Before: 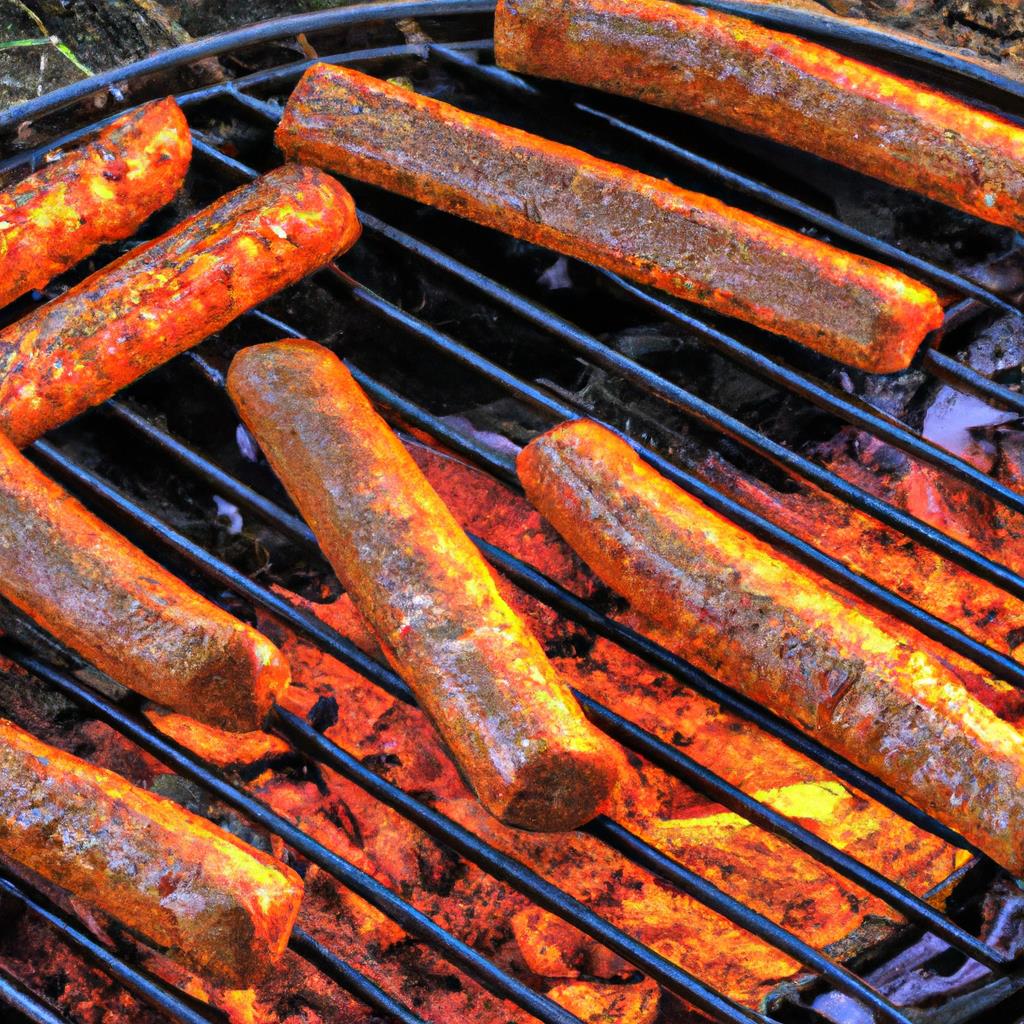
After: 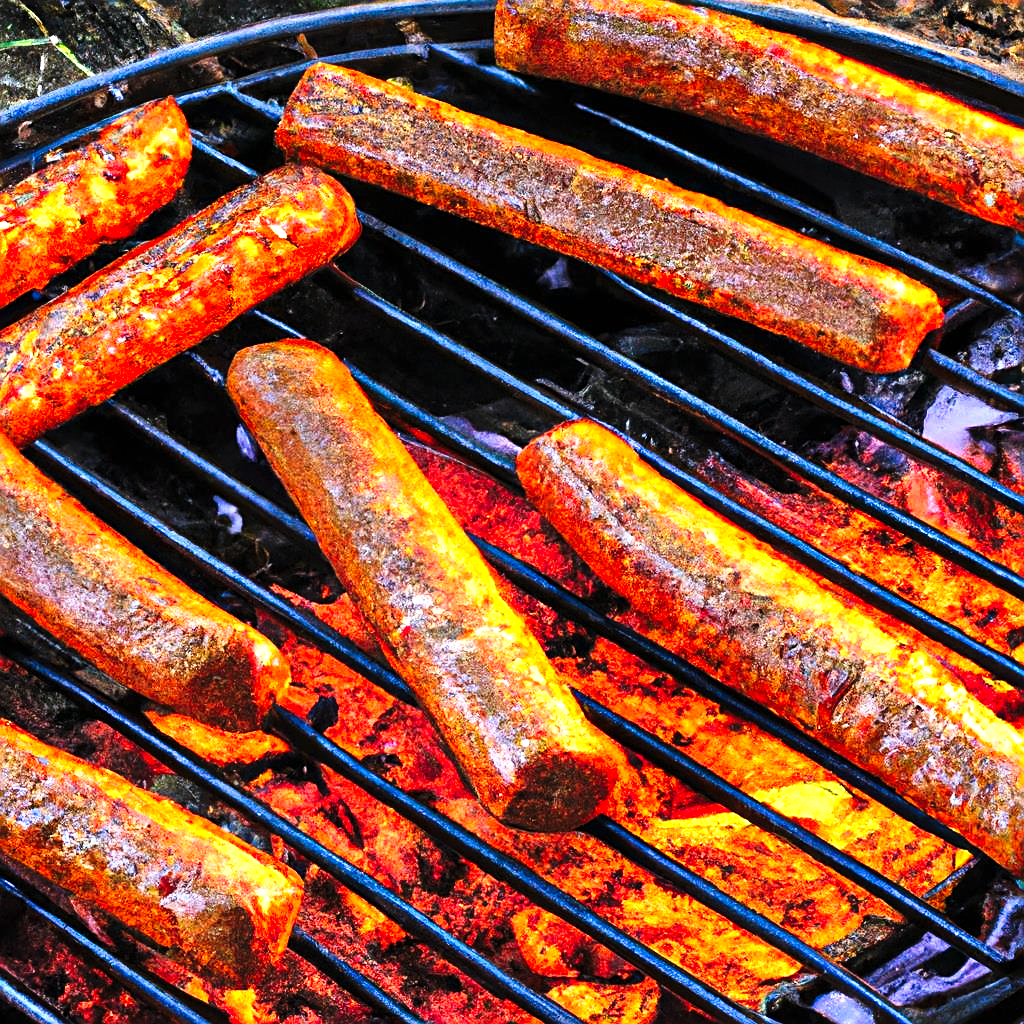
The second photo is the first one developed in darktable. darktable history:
sharpen: on, module defaults
exposure: black level correction -0.002, exposure 0.708 EV, compensate exposure bias true, compensate highlight preservation false
tone curve: curves: ch0 [(0, 0) (0.003, 0) (0.011, 0) (0.025, 0) (0.044, 0.006) (0.069, 0.024) (0.1, 0.038) (0.136, 0.052) (0.177, 0.08) (0.224, 0.112) (0.277, 0.145) (0.335, 0.206) (0.399, 0.284) (0.468, 0.372) (0.543, 0.477) (0.623, 0.593) (0.709, 0.717) (0.801, 0.815) (0.898, 0.92) (1, 1)], preserve colors none
tone equalizer: on, module defaults
